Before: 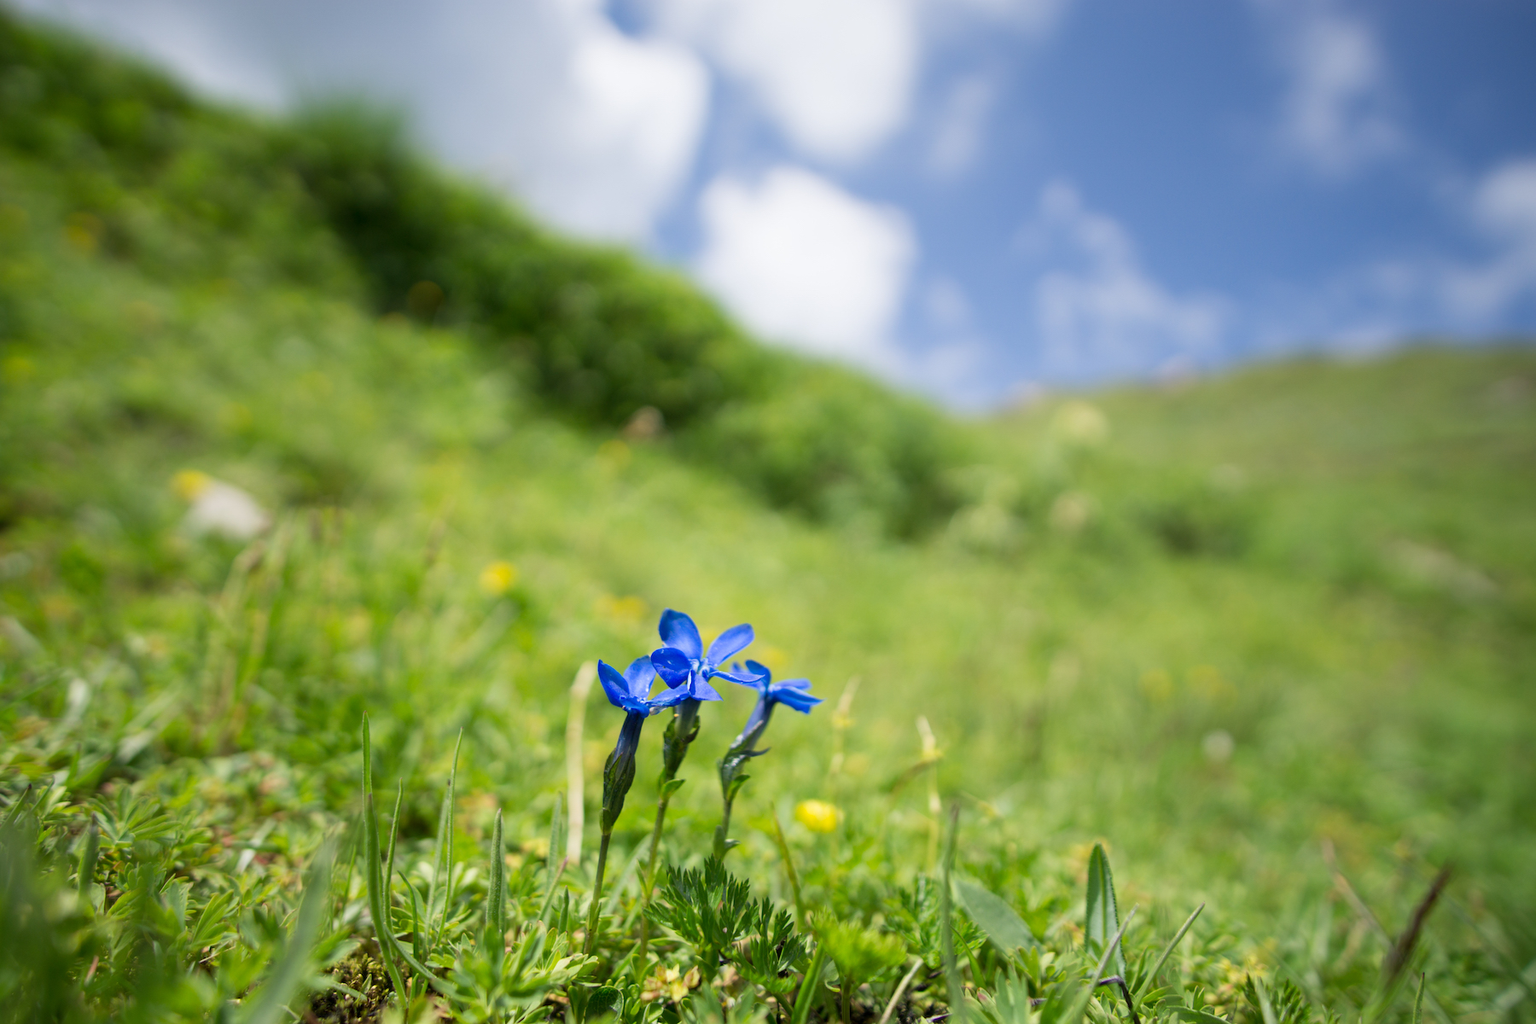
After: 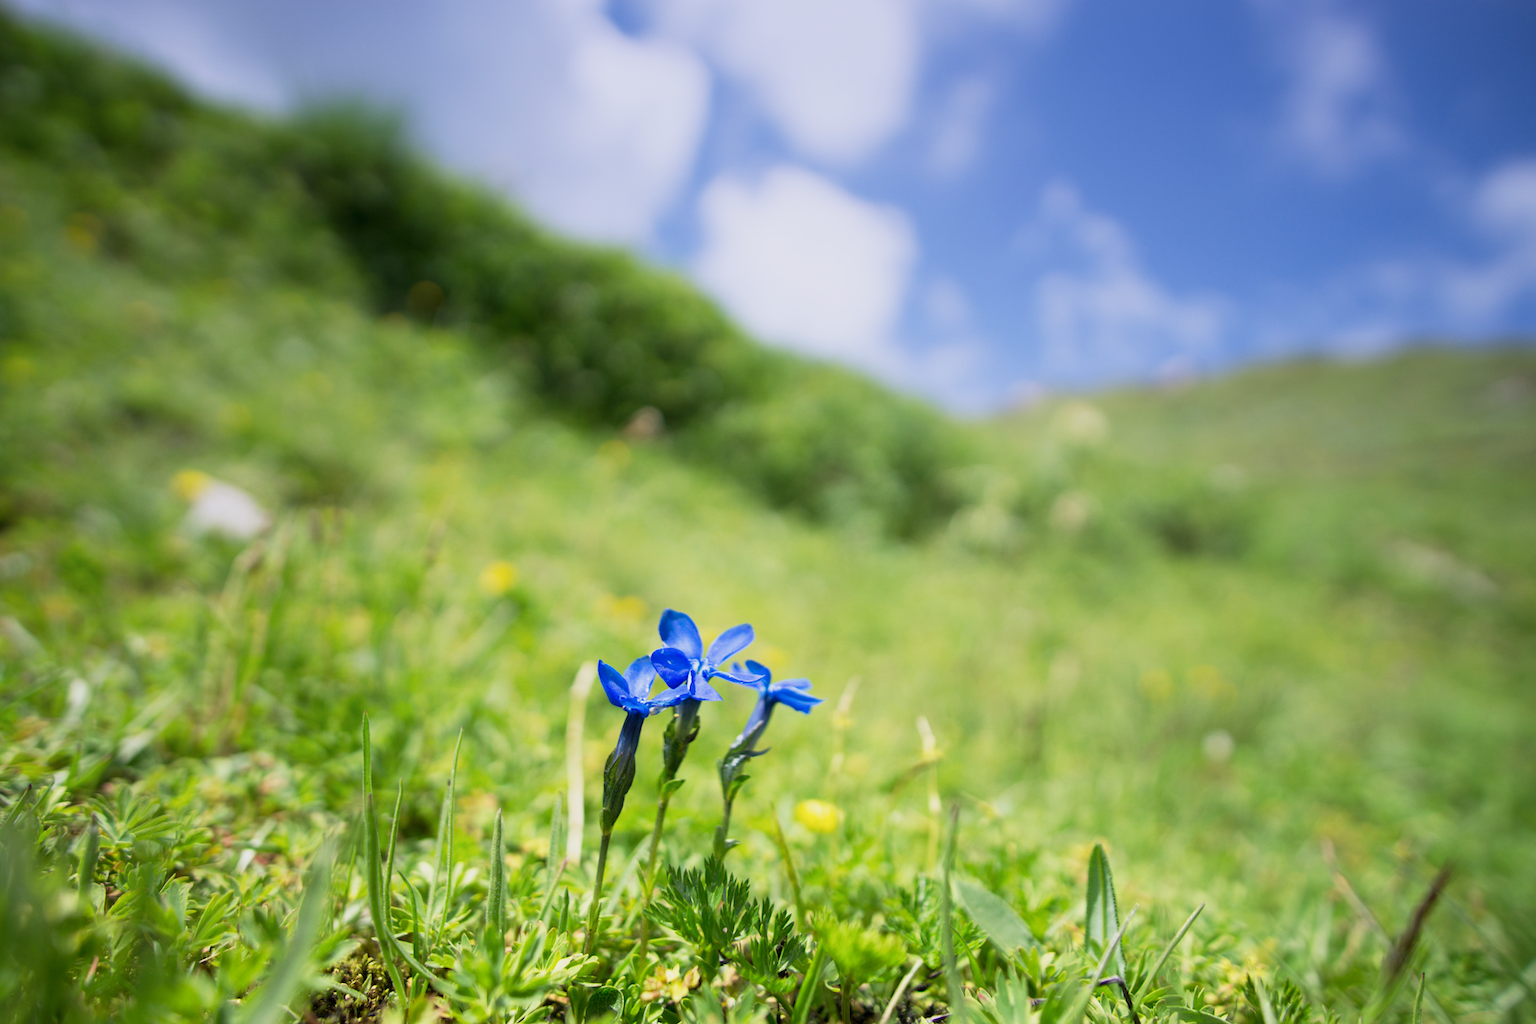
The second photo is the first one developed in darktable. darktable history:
base curve: curves: ch0 [(0, 0) (0.088, 0.125) (0.176, 0.251) (0.354, 0.501) (0.613, 0.749) (1, 0.877)], preserve colors none
graduated density: hue 238.83°, saturation 50%
